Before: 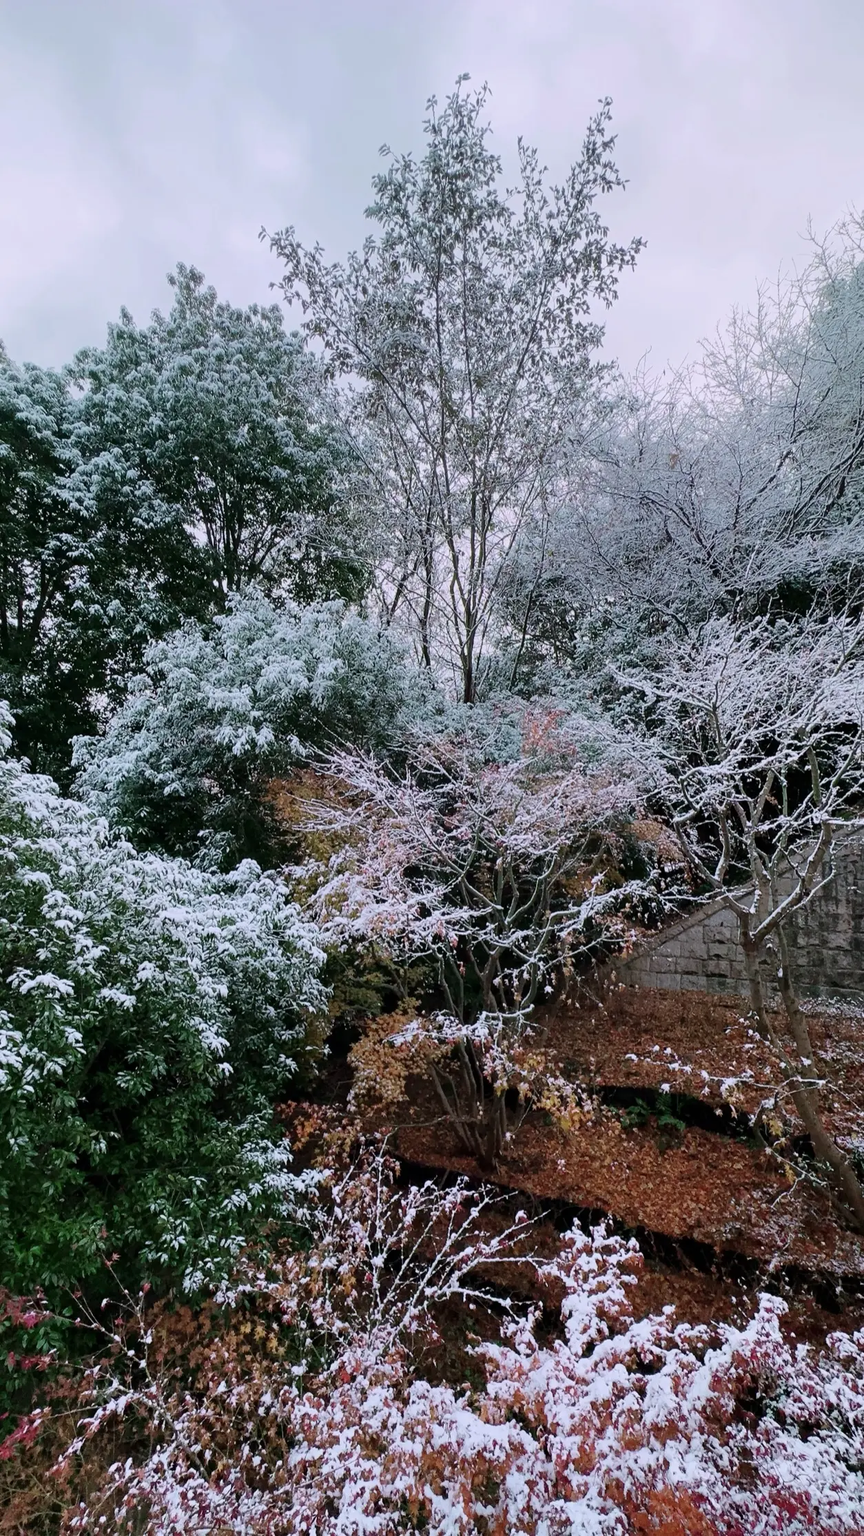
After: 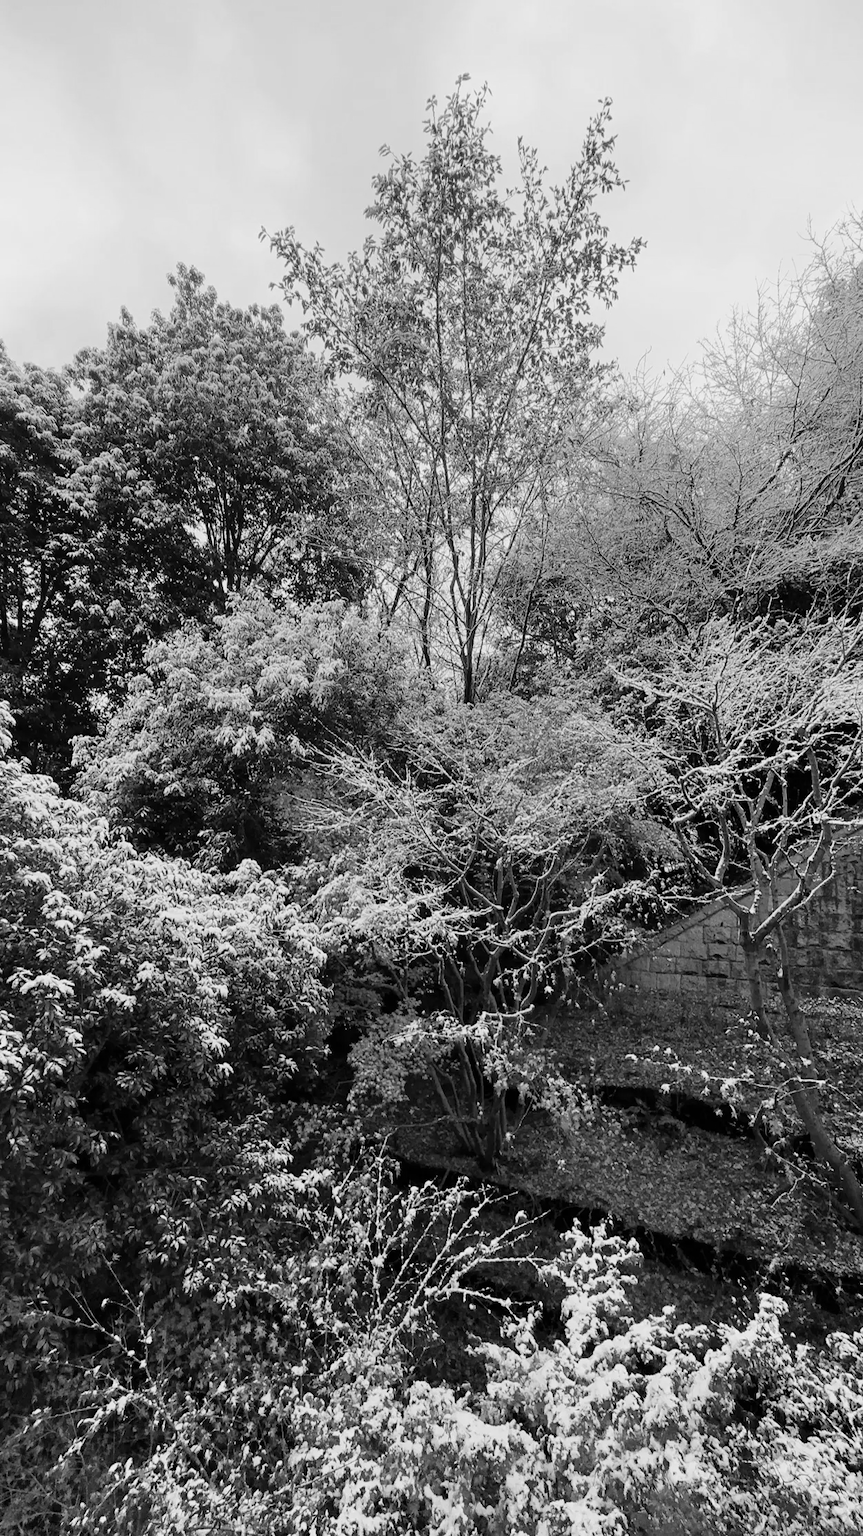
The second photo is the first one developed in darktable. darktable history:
monochrome: on, module defaults
shadows and highlights: shadows 0, highlights 40
